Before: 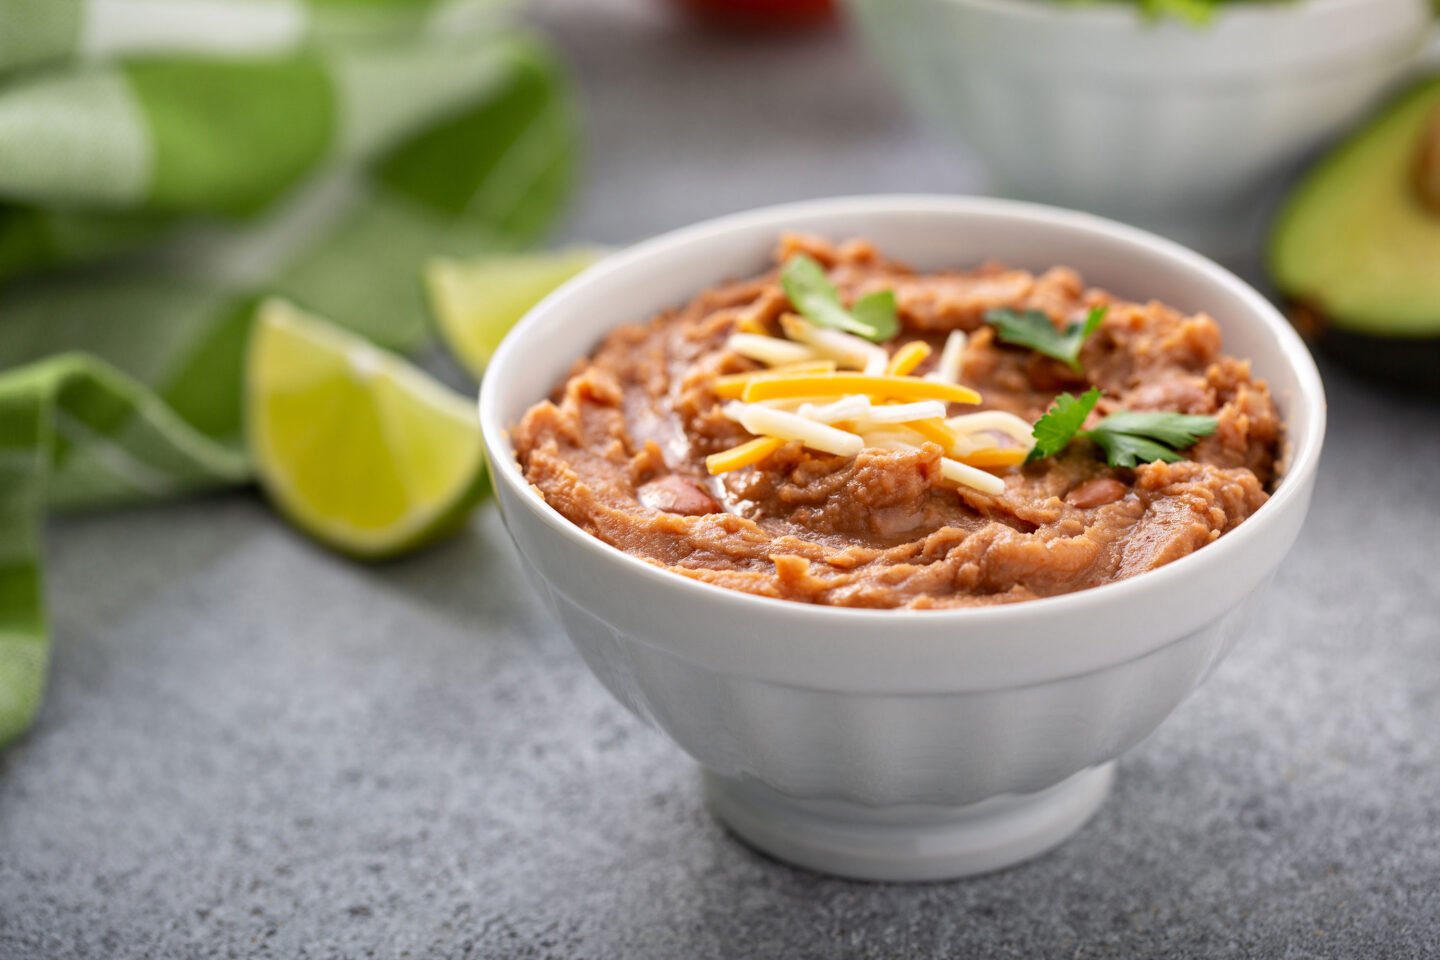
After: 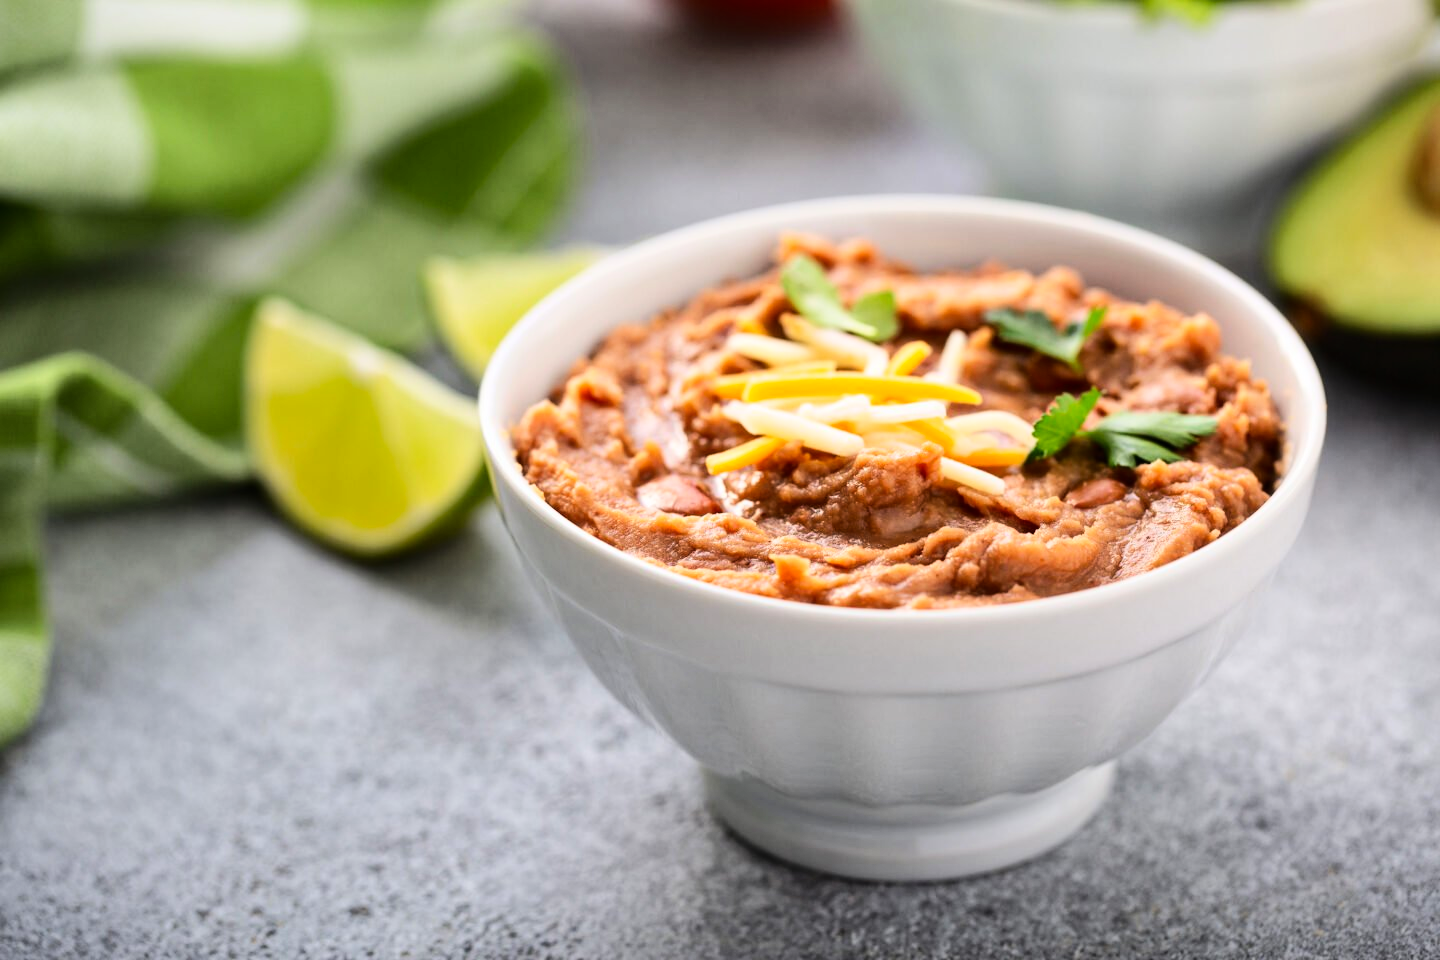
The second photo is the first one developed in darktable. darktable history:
base curve: curves: ch0 [(0, 0) (0.036, 0.025) (0.121, 0.166) (0.206, 0.329) (0.605, 0.79) (1, 1)]
shadows and highlights: radius 264.9, soften with gaussian
